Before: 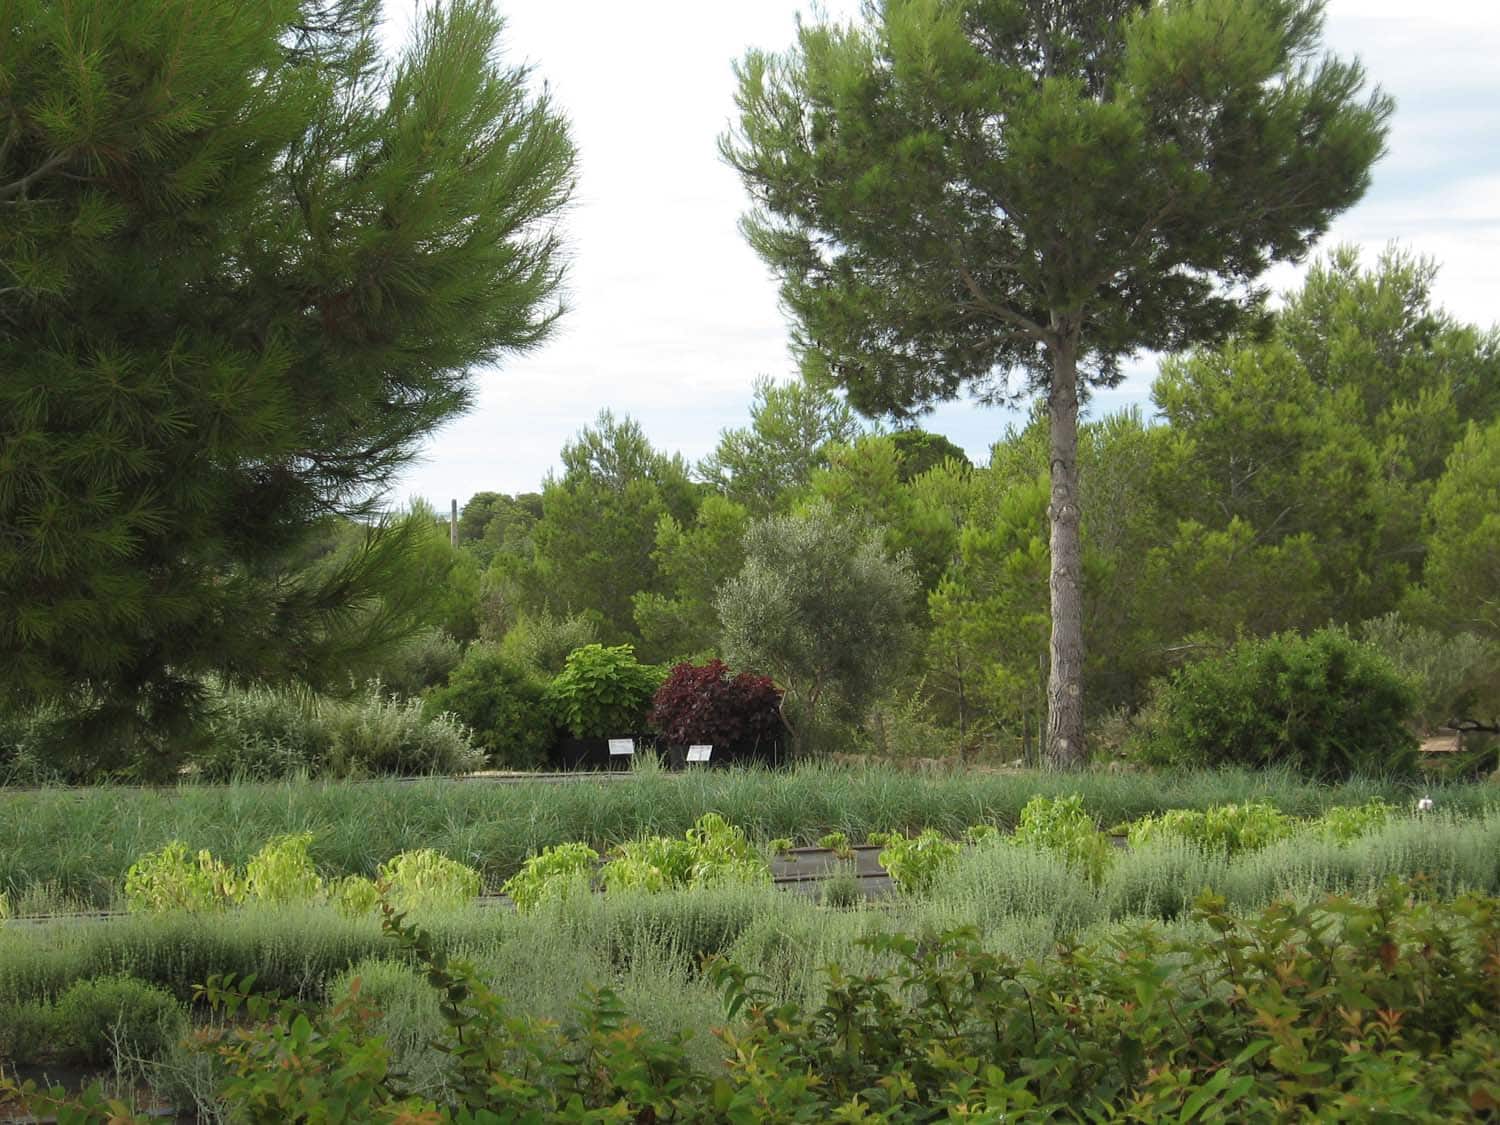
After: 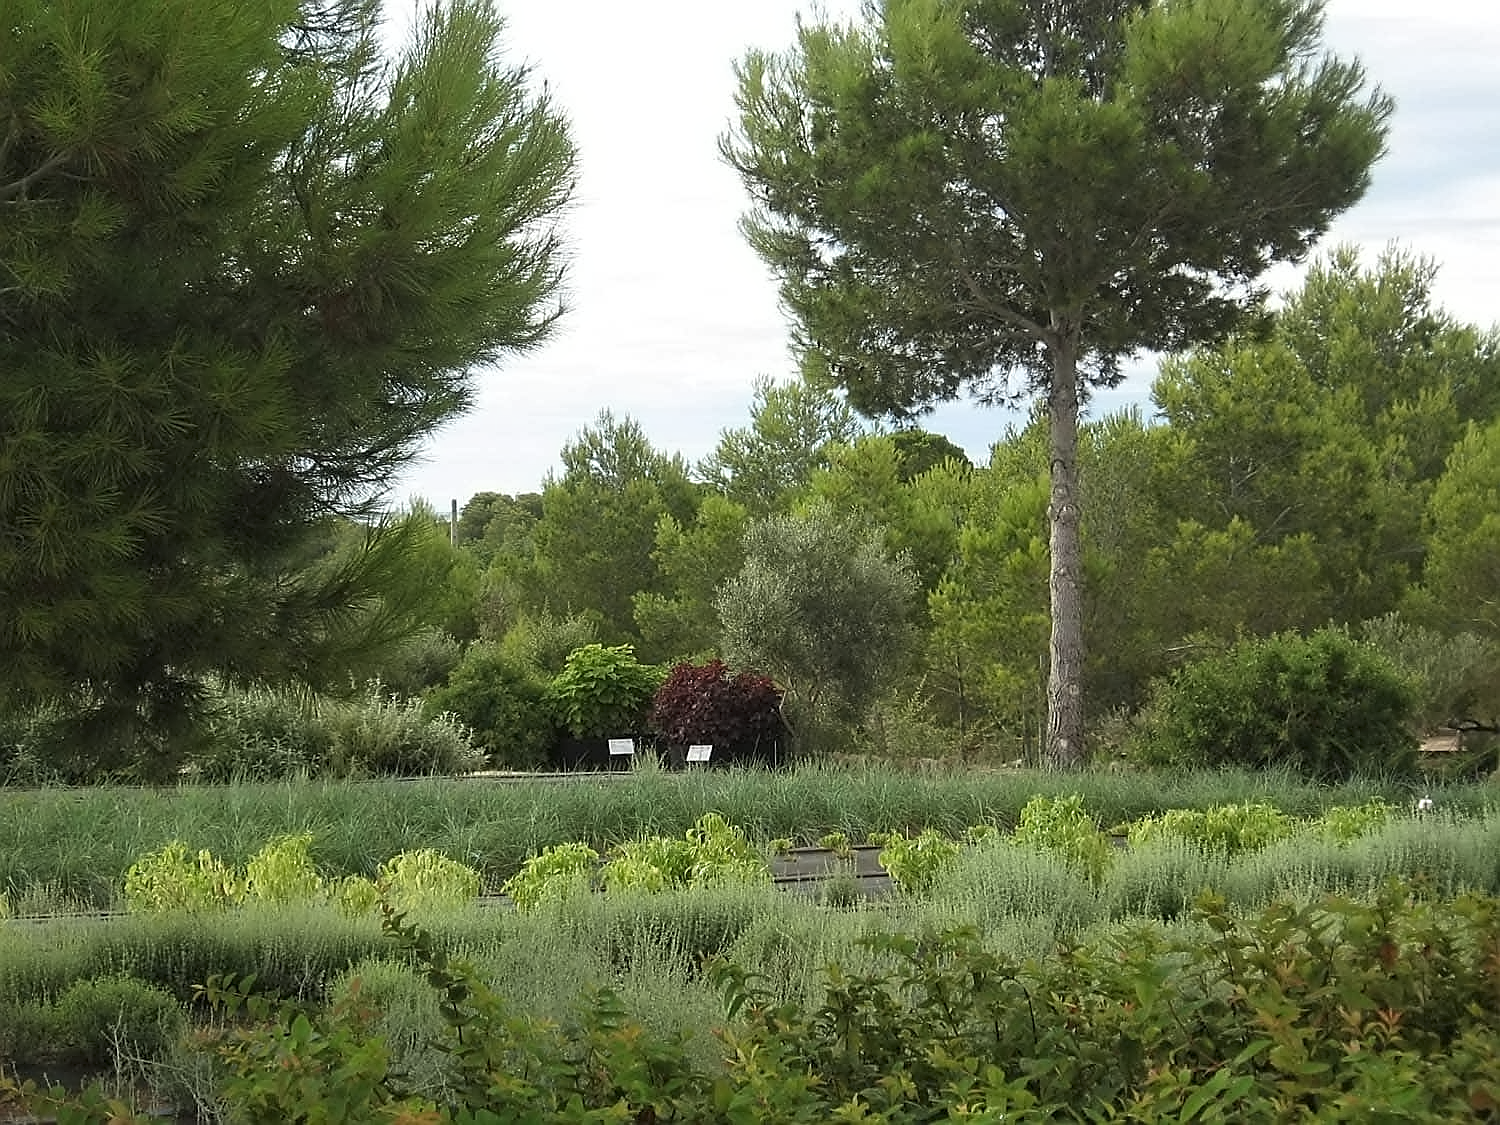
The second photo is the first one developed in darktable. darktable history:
sharpen: radius 1.4, amount 1.25, threshold 0.7
contrast equalizer: y [[0.5 ×6], [0.5 ×6], [0.5 ×6], [0 ×6], [0, 0.039, 0.251, 0.29, 0.293, 0.292]]
